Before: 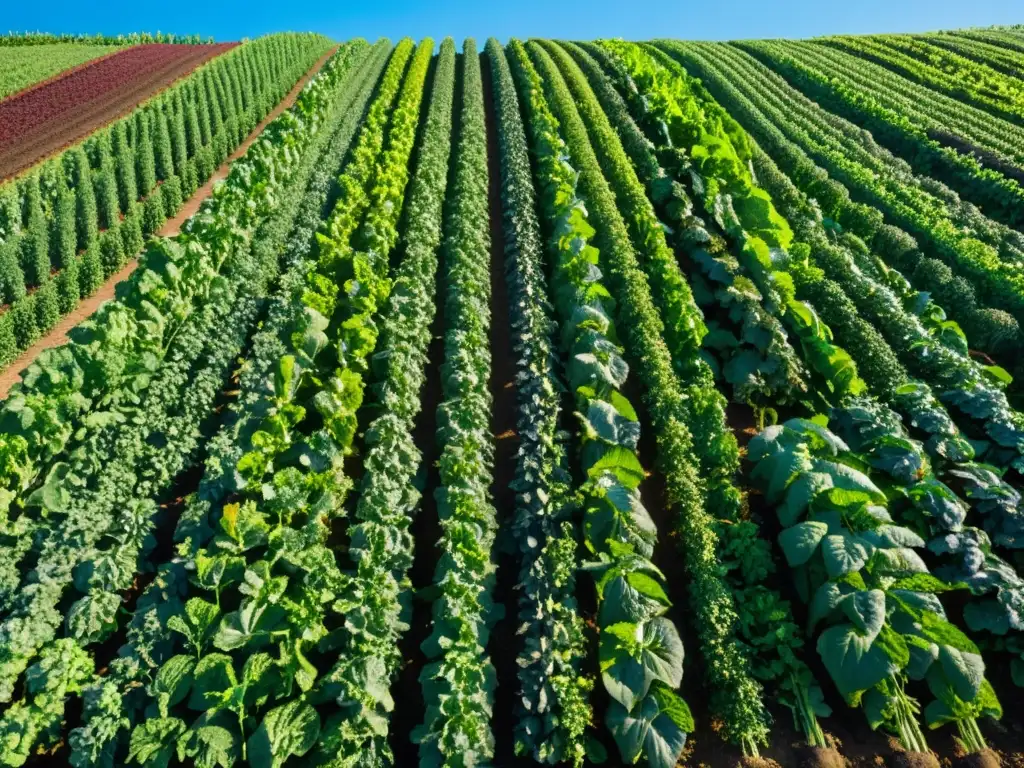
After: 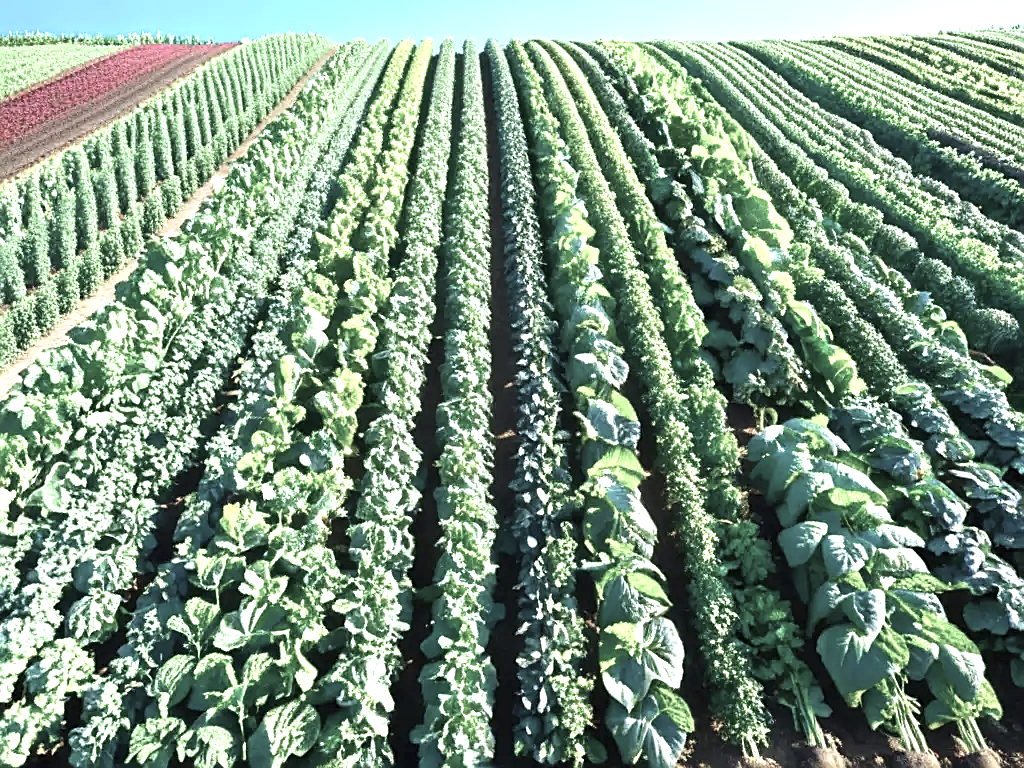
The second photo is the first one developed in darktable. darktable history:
color calibration: gray › normalize channels true, x 0.38, y 0.39, temperature 4076.98 K, gamut compression 0.021
sharpen: on, module defaults
local contrast: mode bilateral grid, contrast 100, coarseness 100, detail 90%, midtone range 0.2
exposure: black level correction 0, exposure 1.454 EV, compensate exposure bias true, compensate highlight preservation false
color zones: curves: ch0 [(0, 0.6) (0.129, 0.508) (0.193, 0.483) (0.429, 0.5) (0.571, 0.5) (0.714, 0.5) (0.857, 0.5) (1, 0.6)]; ch1 [(0, 0.481) (0.112, 0.245) (0.213, 0.223) (0.429, 0.233) (0.571, 0.231) (0.683, 0.242) (0.857, 0.296) (1, 0.481)]
